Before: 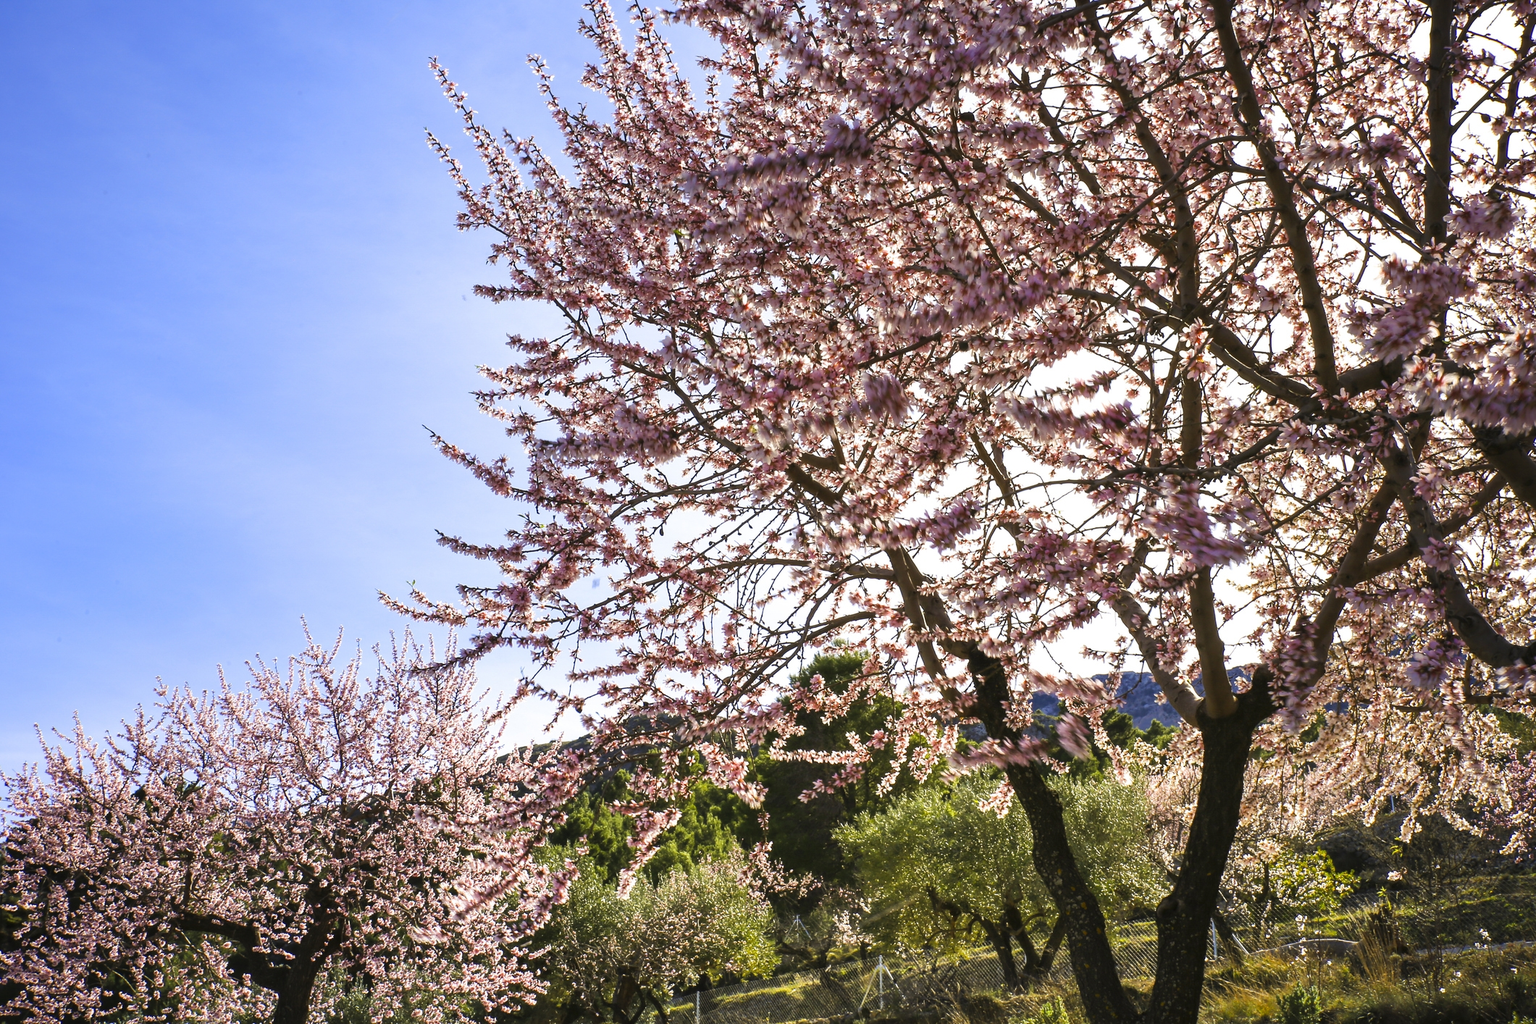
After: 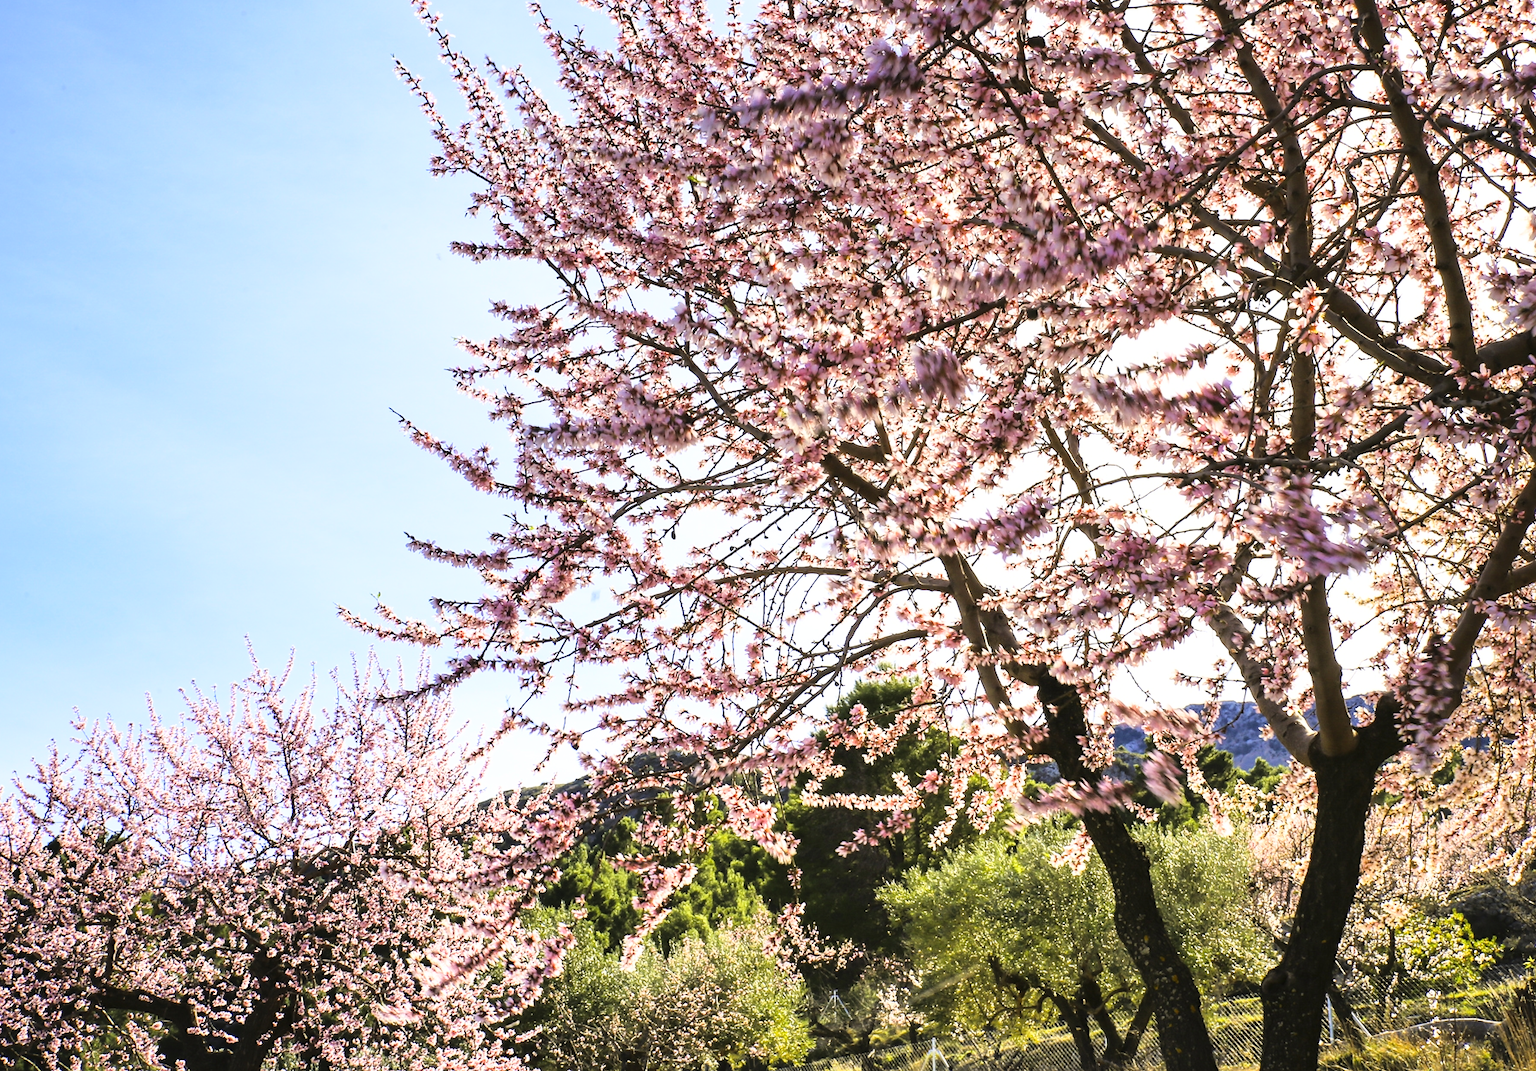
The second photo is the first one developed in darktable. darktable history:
crop: left 6.183%, top 8.033%, right 9.524%, bottom 3.879%
base curve: curves: ch0 [(0, 0) (0.028, 0.03) (0.121, 0.232) (0.46, 0.748) (0.859, 0.968) (1, 1)]
